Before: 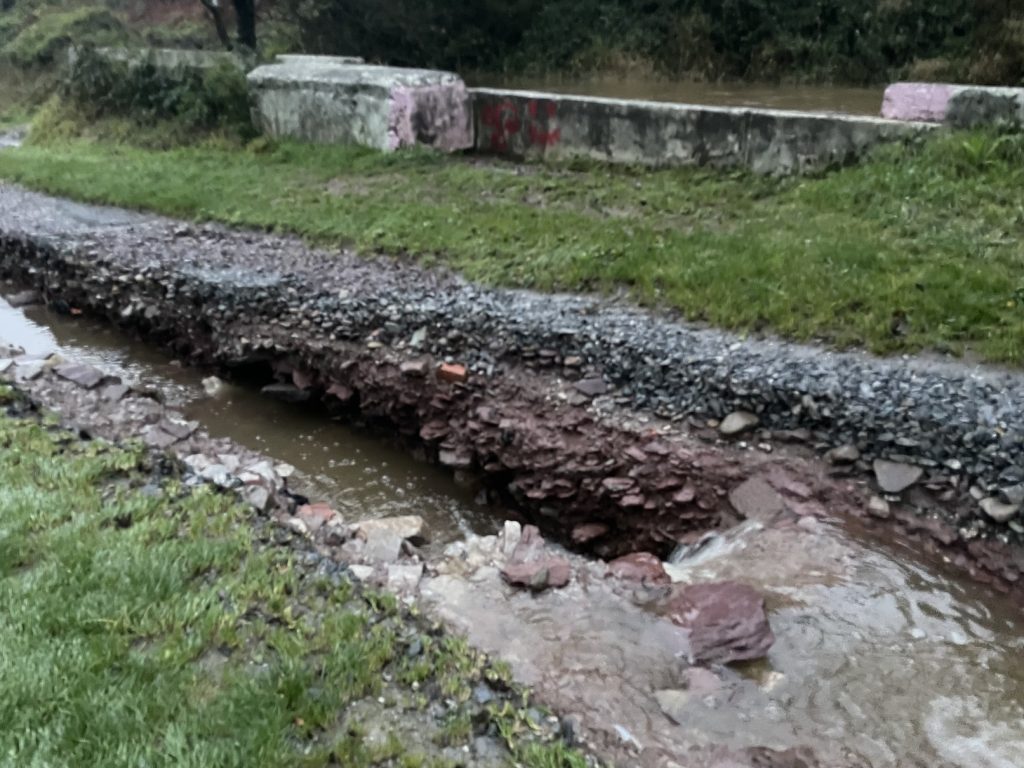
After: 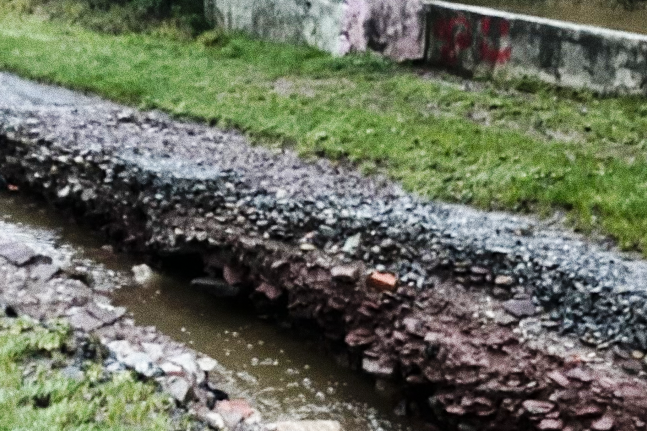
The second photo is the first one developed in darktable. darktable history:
base curve: curves: ch0 [(0, 0) (0.032, 0.025) (0.121, 0.166) (0.206, 0.329) (0.605, 0.79) (1, 1)], preserve colors none
grain: coarseness 0.09 ISO, strength 40%
crop and rotate: angle -4.99°, left 2.122%, top 6.945%, right 27.566%, bottom 30.519%
